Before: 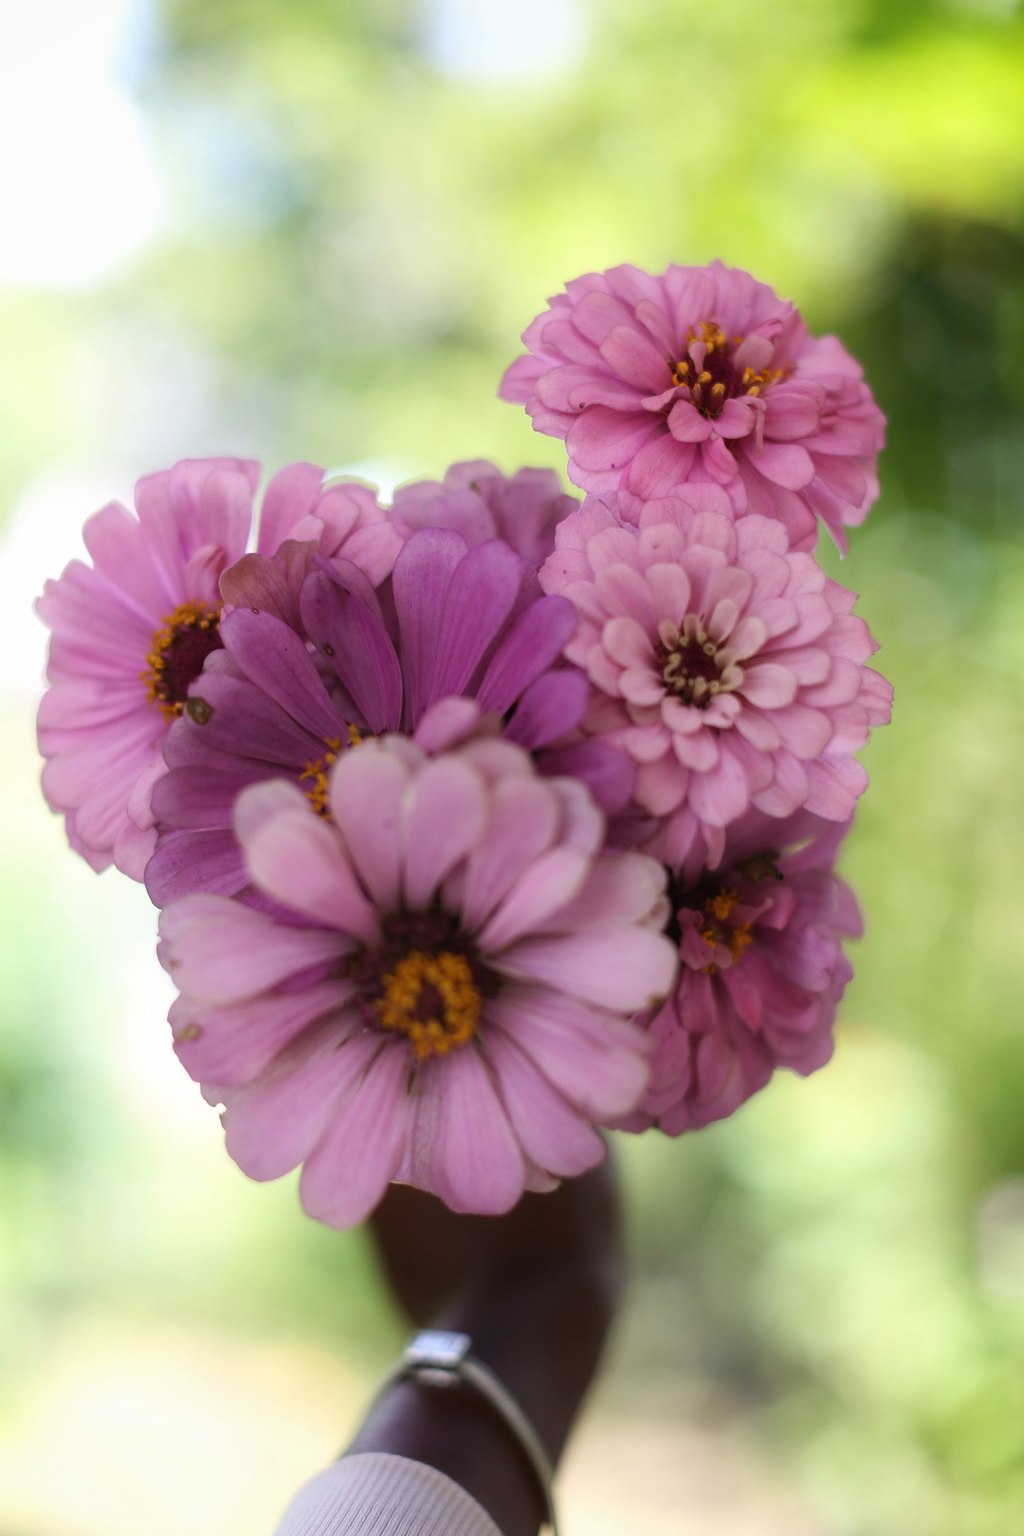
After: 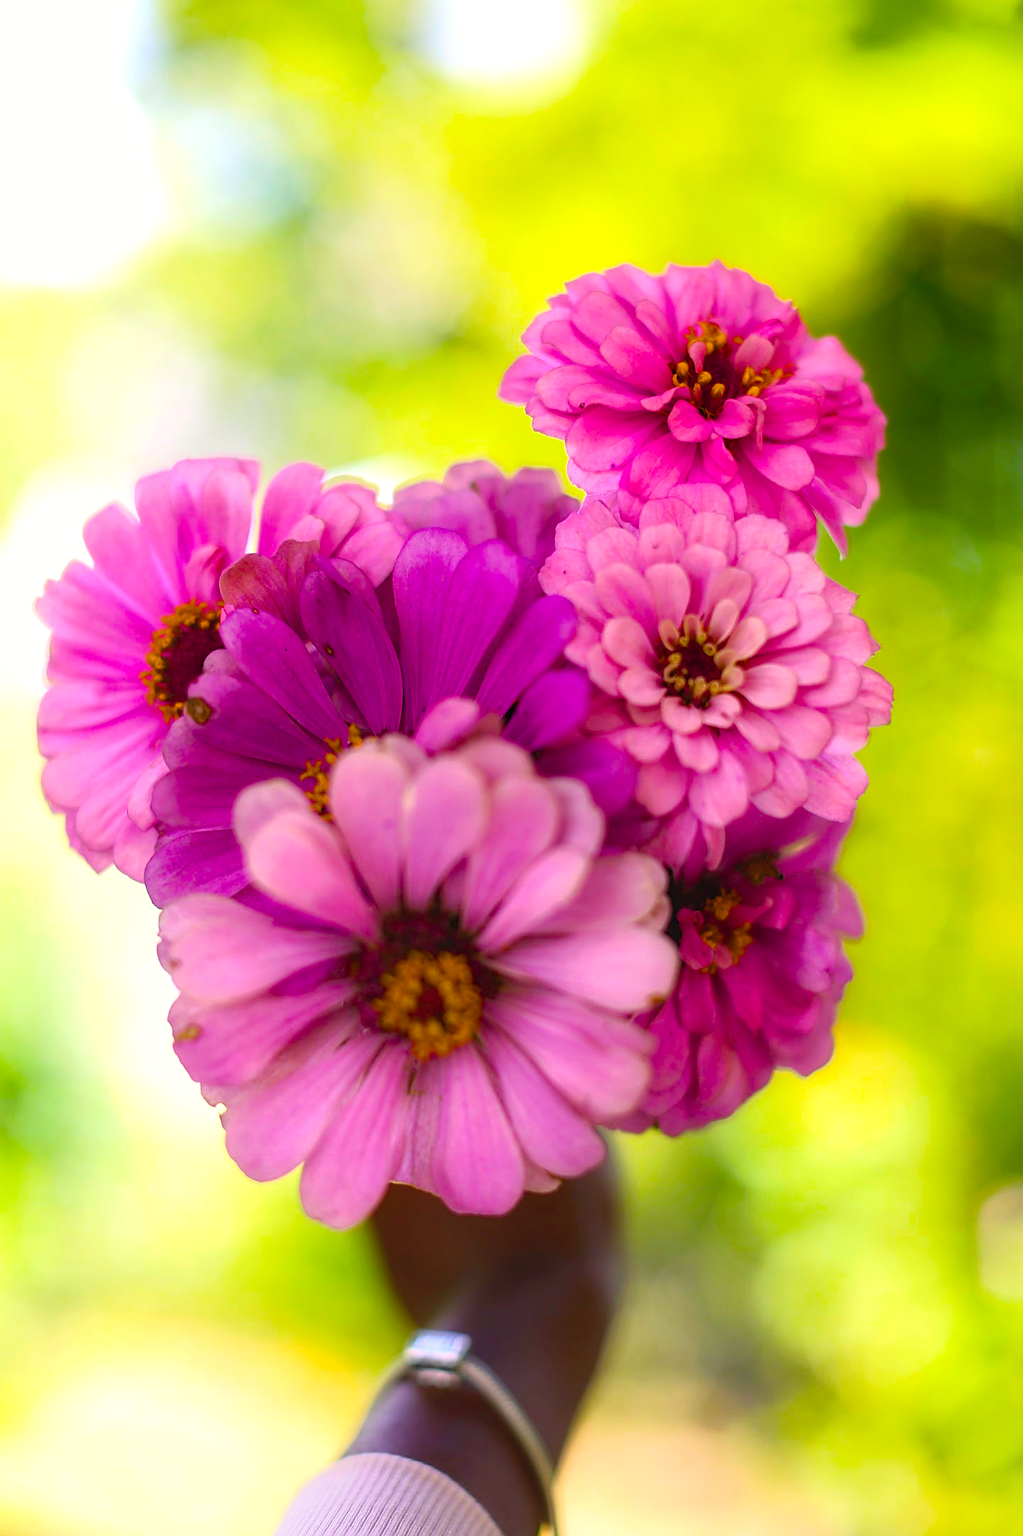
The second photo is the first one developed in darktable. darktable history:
color balance rgb: highlights gain › chroma 1.679%, highlights gain › hue 57.3°, perceptual saturation grading › global saturation 99.521%, perceptual brilliance grading › global brilliance 11.635%, global vibrance 9.649%
local contrast: detail 110%
sharpen: amount 0.495
tone curve: curves: ch0 [(0.013, 0) (0.061, 0.068) (0.239, 0.256) (0.502, 0.505) (0.683, 0.676) (0.761, 0.773) (0.858, 0.858) (0.987, 0.945)]; ch1 [(0, 0) (0.172, 0.123) (0.304, 0.267) (0.414, 0.395) (0.472, 0.473) (0.502, 0.508) (0.521, 0.528) (0.583, 0.595) (0.654, 0.673) (0.728, 0.761) (1, 1)]; ch2 [(0, 0) (0.411, 0.424) (0.485, 0.476) (0.502, 0.502) (0.553, 0.557) (0.57, 0.576) (1, 1)], color space Lab, linked channels, preserve colors none
